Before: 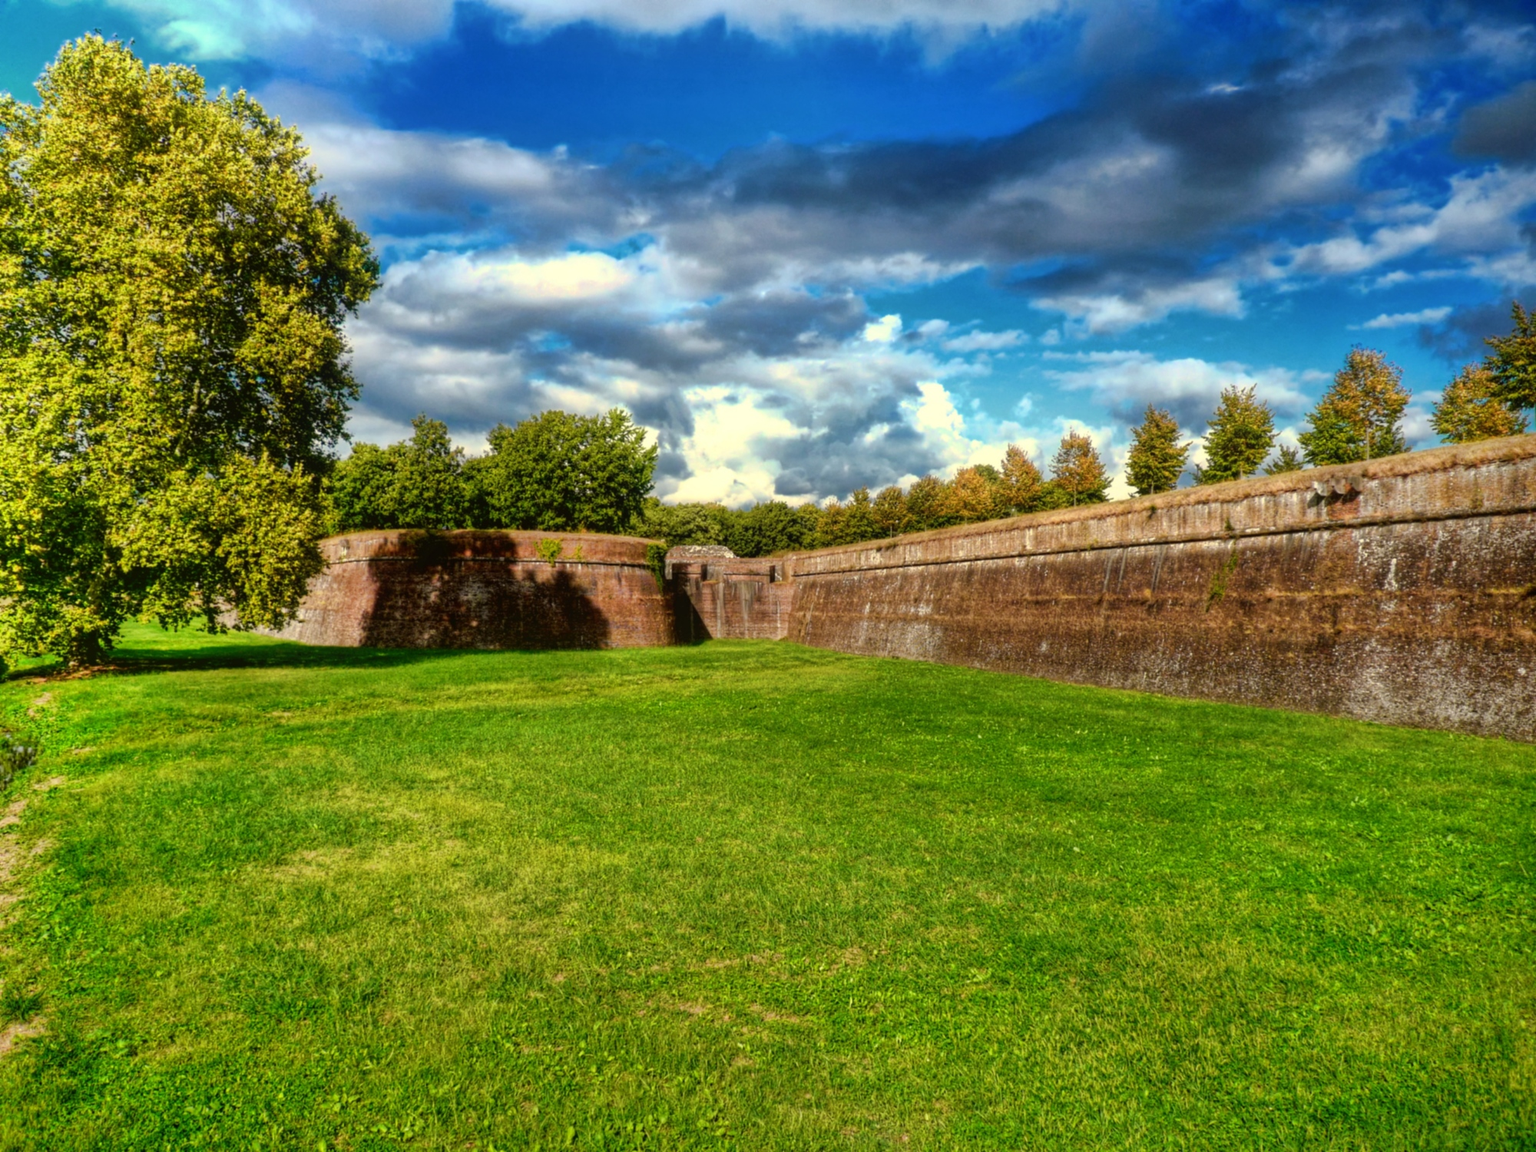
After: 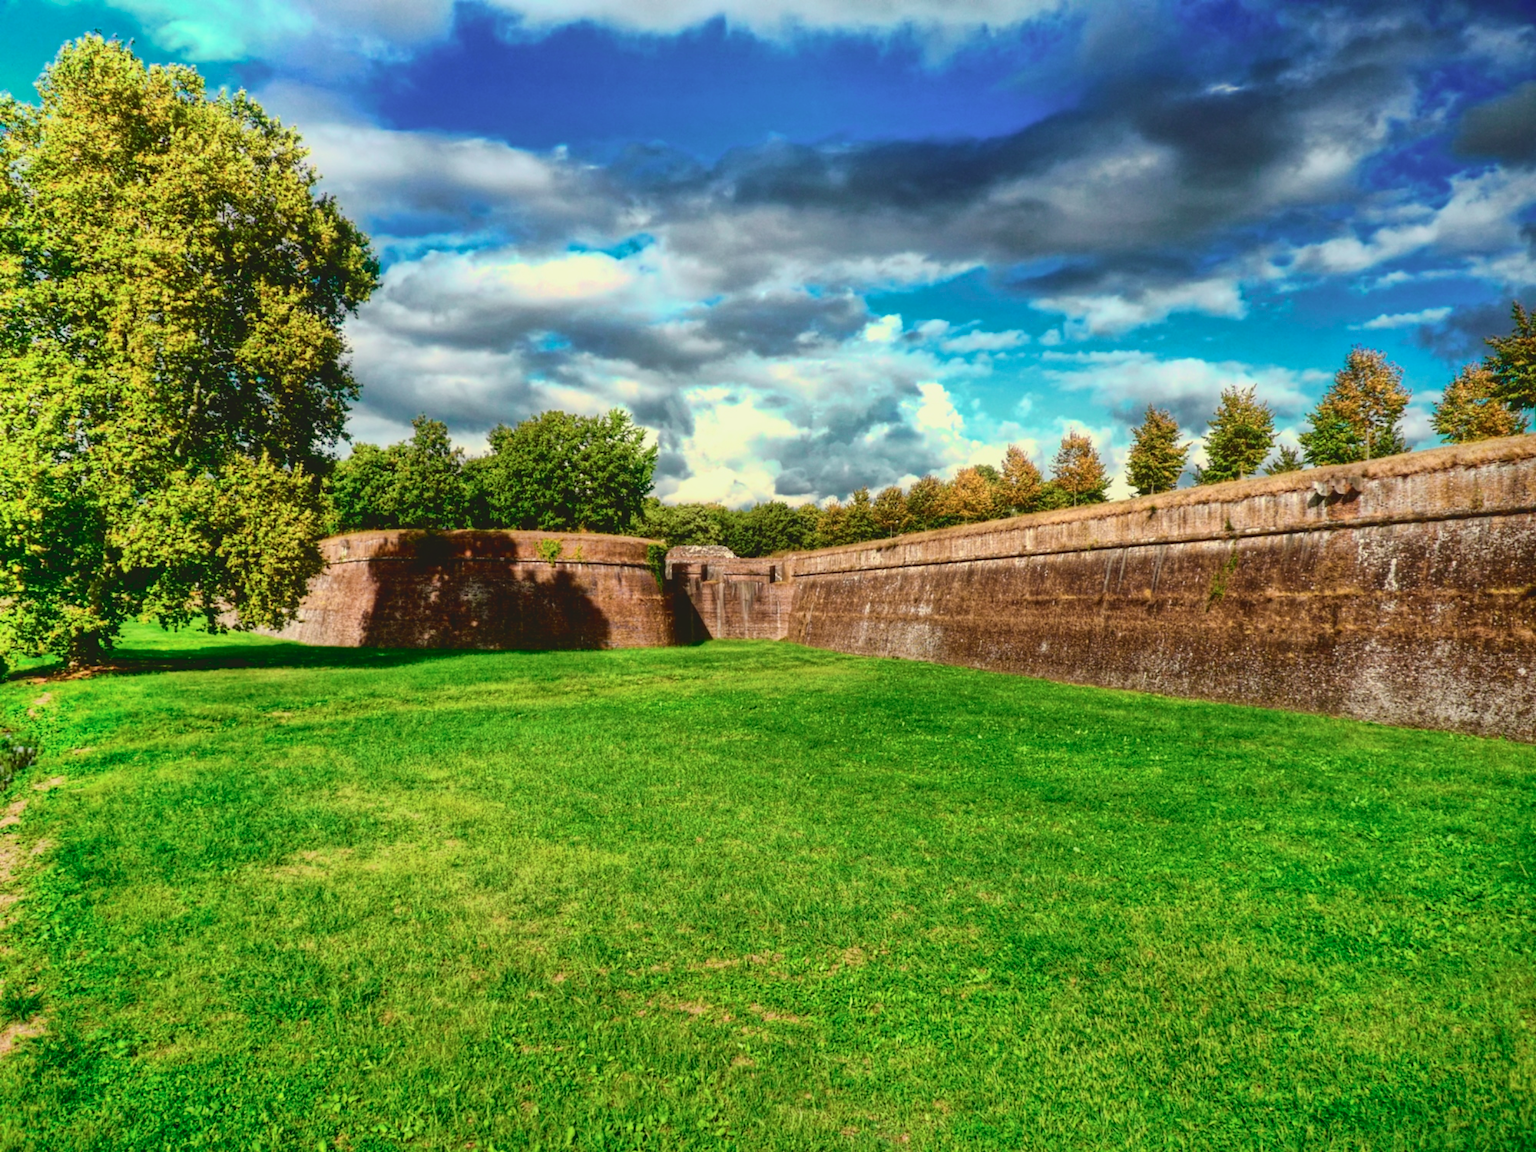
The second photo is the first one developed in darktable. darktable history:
contrast equalizer: octaves 7, y [[0.5, 0.502, 0.506, 0.511, 0.52, 0.537], [0.5 ×6], [0.505, 0.509, 0.518, 0.534, 0.553, 0.561], [0 ×6], [0 ×6]]
tone curve: curves: ch0 [(0, 0.087) (0.175, 0.178) (0.466, 0.498) (0.715, 0.764) (1, 0.961)]; ch1 [(0, 0) (0.437, 0.398) (0.476, 0.466) (0.505, 0.505) (0.534, 0.544) (0.612, 0.605) (0.641, 0.643) (1, 1)]; ch2 [(0, 0) (0.359, 0.379) (0.427, 0.453) (0.489, 0.495) (0.531, 0.534) (0.579, 0.579) (1, 1)], color space Lab, independent channels, preserve colors none
